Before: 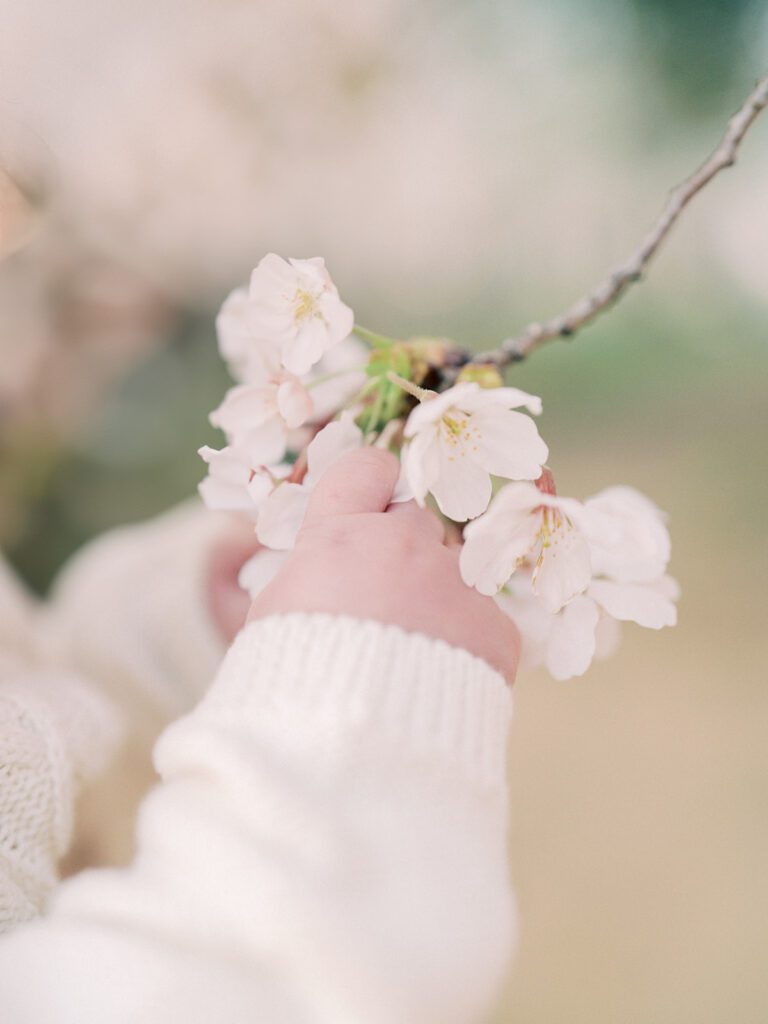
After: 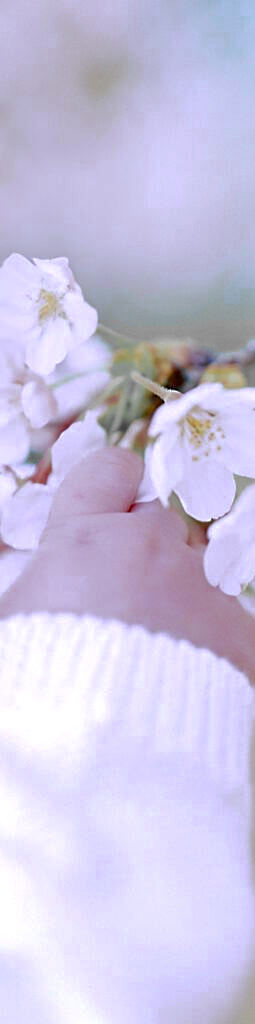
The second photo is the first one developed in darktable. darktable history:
shadows and highlights: on, module defaults
white balance: red 0.948, green 1.02, blue 1.176
crop: left 33.36%, right 33.36%
color zones: curves: ch0 [(0, 0.363) (0.128, 0.373) (0.25, 0.5) (0.402, 0.407) (0.521, 0.525) (0.63, 0.559) (0.729, 0.662) (0.867, 0.471)]; ch1 [(0, 0.515) (0.136, 0.618) (0.25, 0.5) (0.378, 0) (0.516, 0) (0.622, 0.593) (0.737, 0.819) (0.87, 0.593)]; ch2 [(0, 0.529) (0.128, 0.471) (0.282, 0.451) (0.386, 0.662) (0.516, 0.525) (0.633, 0.554) (0.75, 0.62) (0.875, 0.441)]
sharpen: on, module defaults
color balance rgb: perceptual saturation grading › global saturation 20%, perceptual saturation grading › highlights -25%, perceptual saturation grading › shadows 50%
tone equalizer: on, module defaults
